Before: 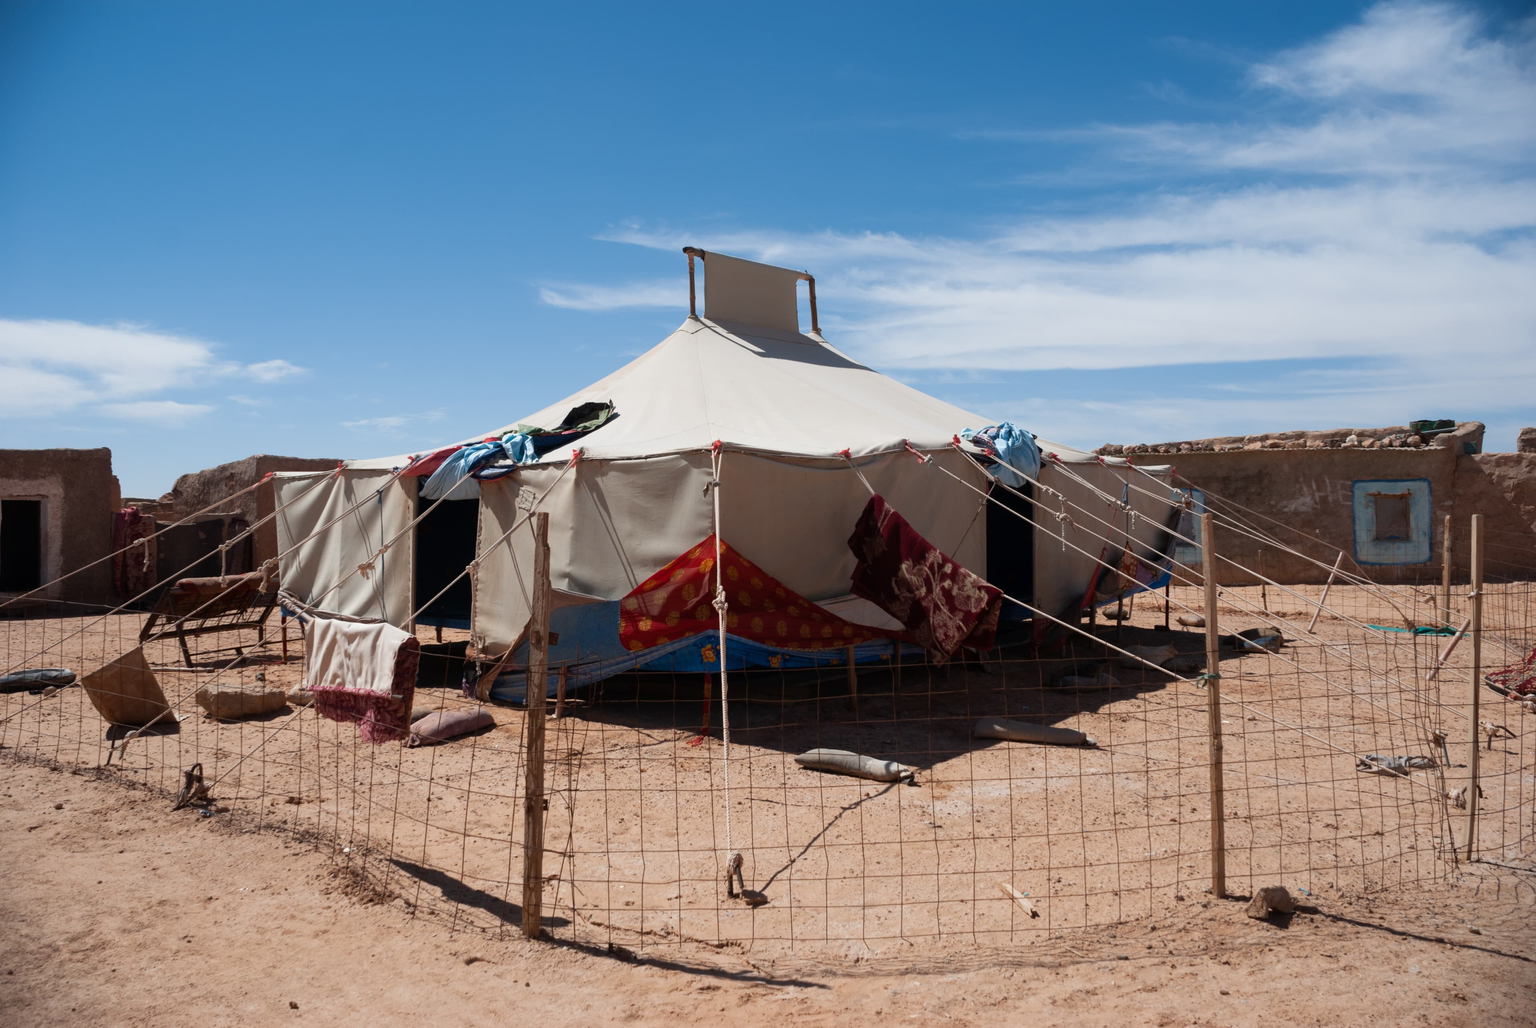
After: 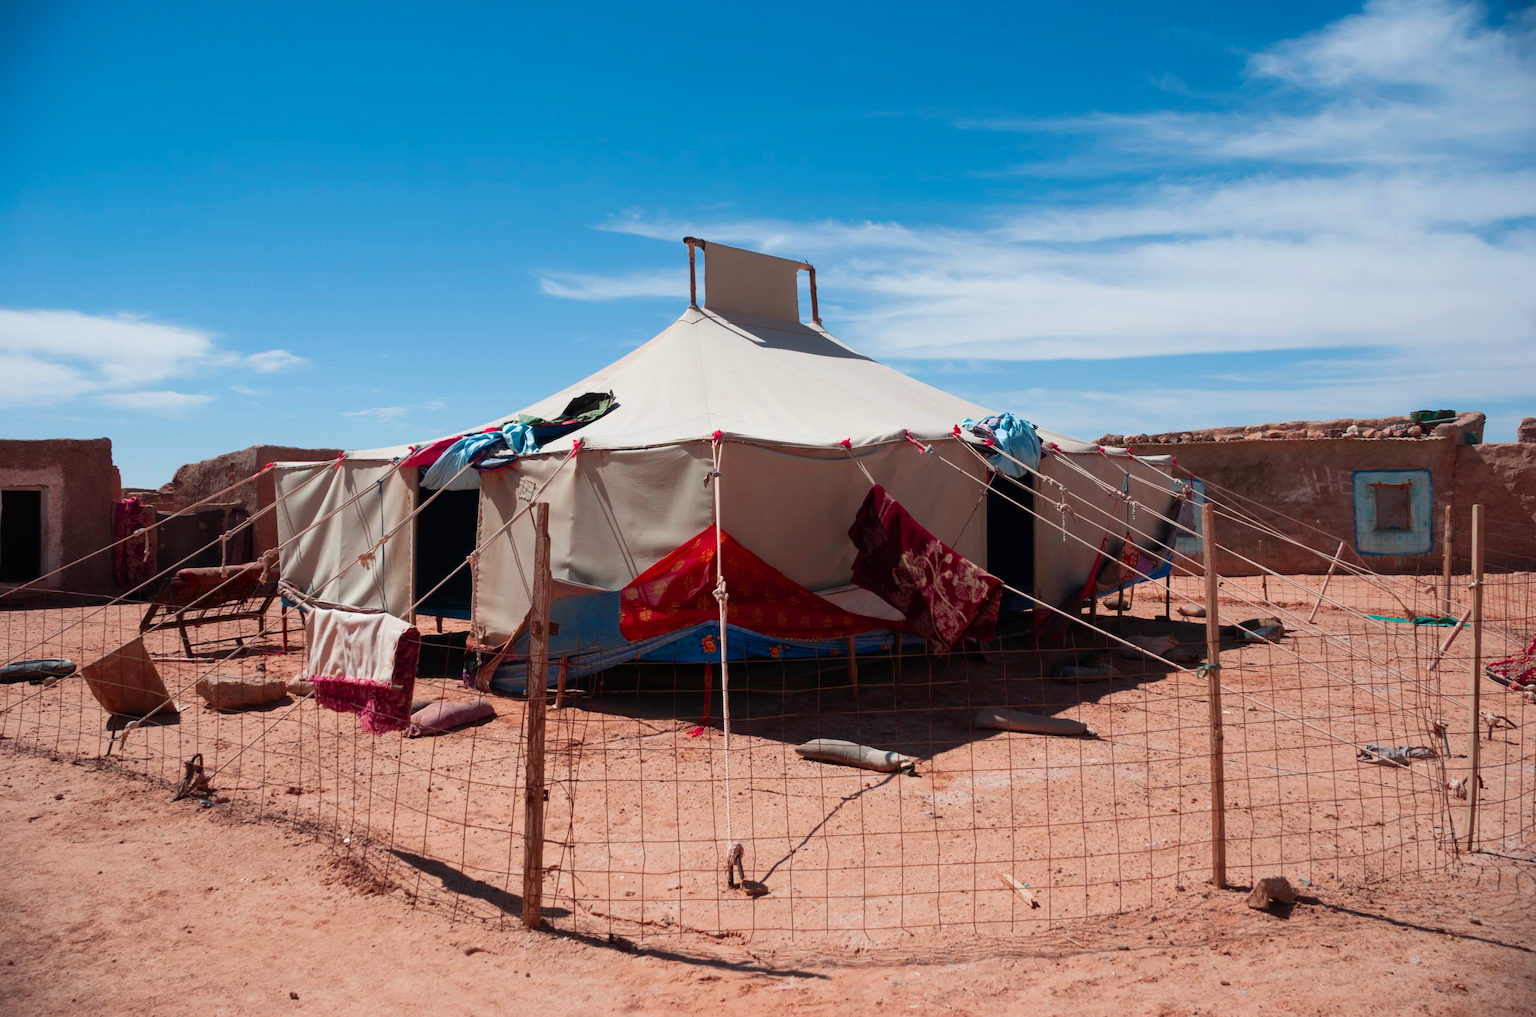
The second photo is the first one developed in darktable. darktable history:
crop: top 1.049%, right 0.001%
color contrast: green-magenta contrast 1.73, blue-yellow contrast 1.15
